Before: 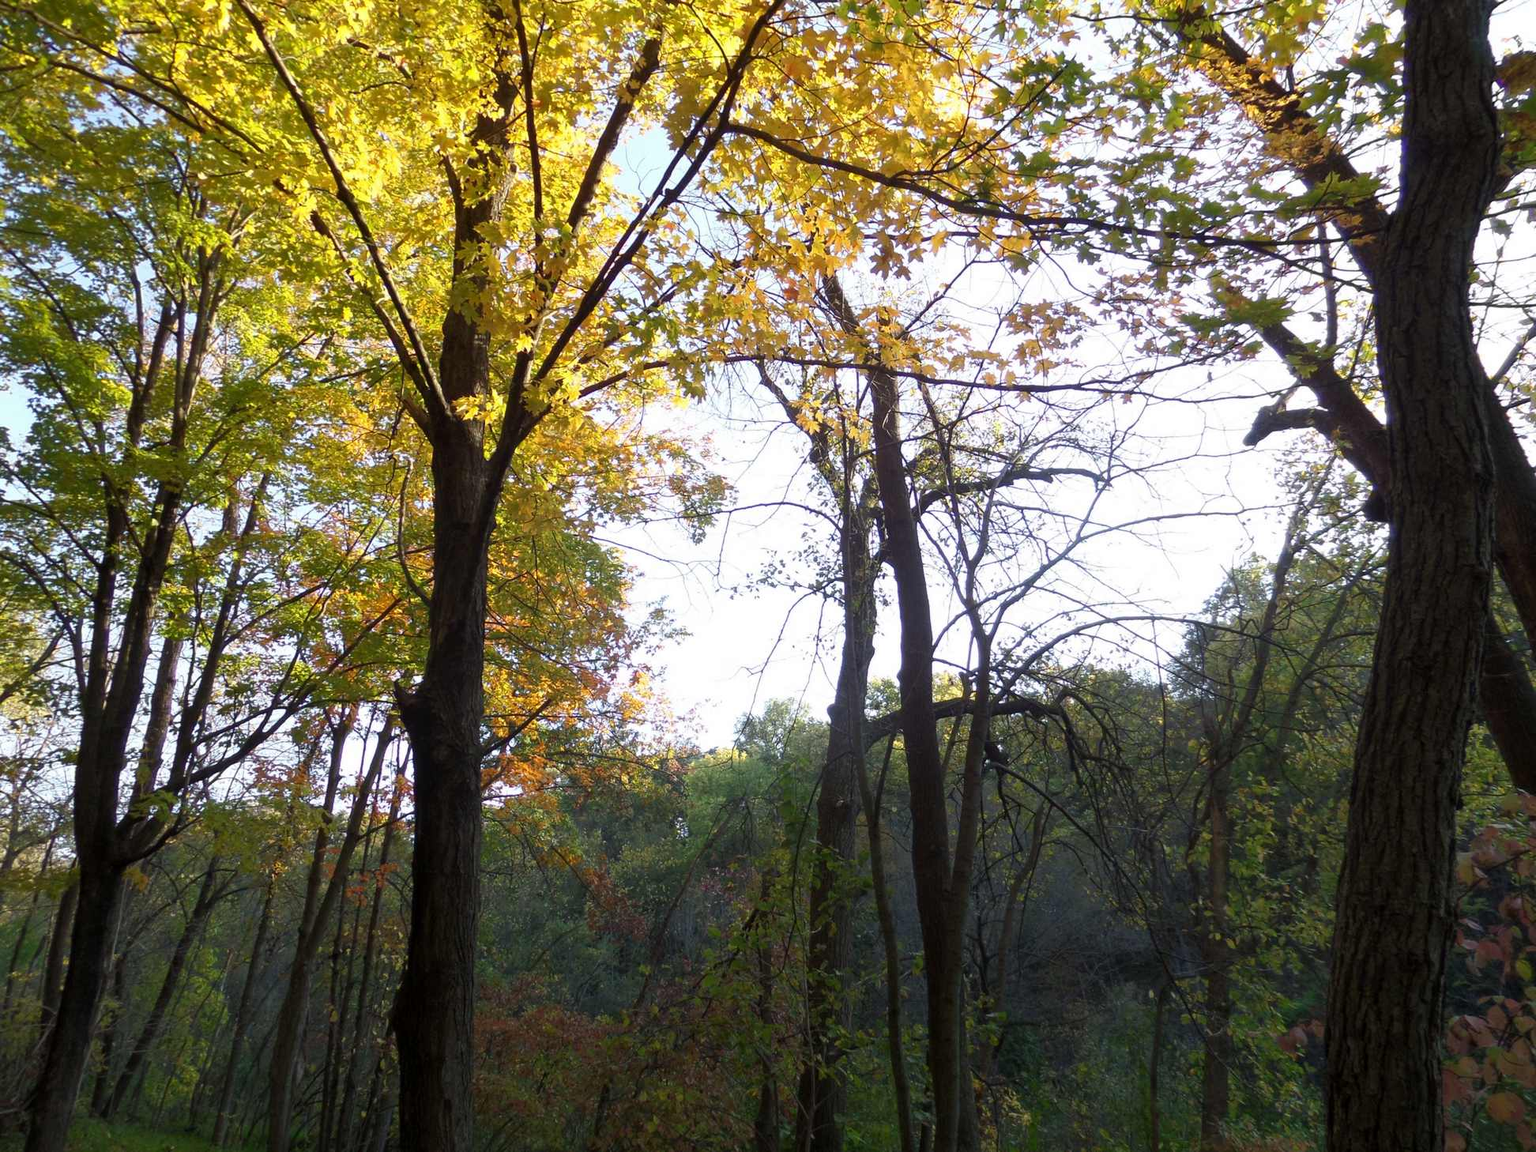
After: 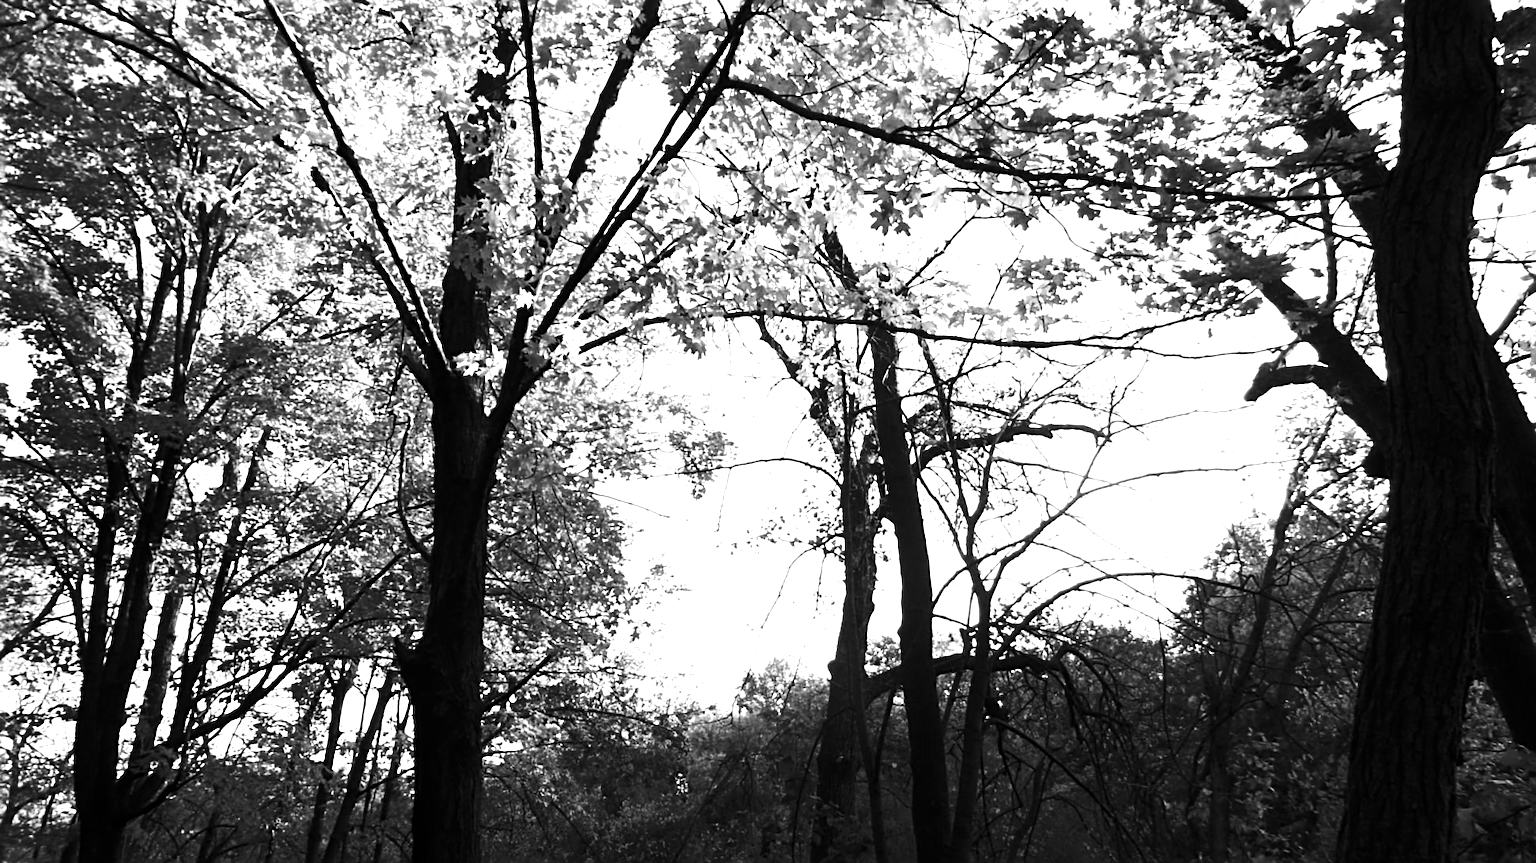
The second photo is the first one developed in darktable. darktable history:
color contrast: green-magenta contrast 0.85, blue-yellow contrast 1.25, unbound 0
contrast brightness saturation: contrast 0.09, saturation 0.28
color balance rgb: linear chroma grading › global chroma 9%, perceptual saturation grading › global saturation 36%, perceptual saturation grading › shadows 35%, perceptual brilliance grading › global brilliance 15%, perceptual brilliance grading › shadows -35%, global vibrance 15%
sharpen: radius 2.531, amount 0.628
crop: top 3.857%, bottom 21.132%
lowpass: radius 0.76, contrast 1.56, saturation 0, unbound 0
